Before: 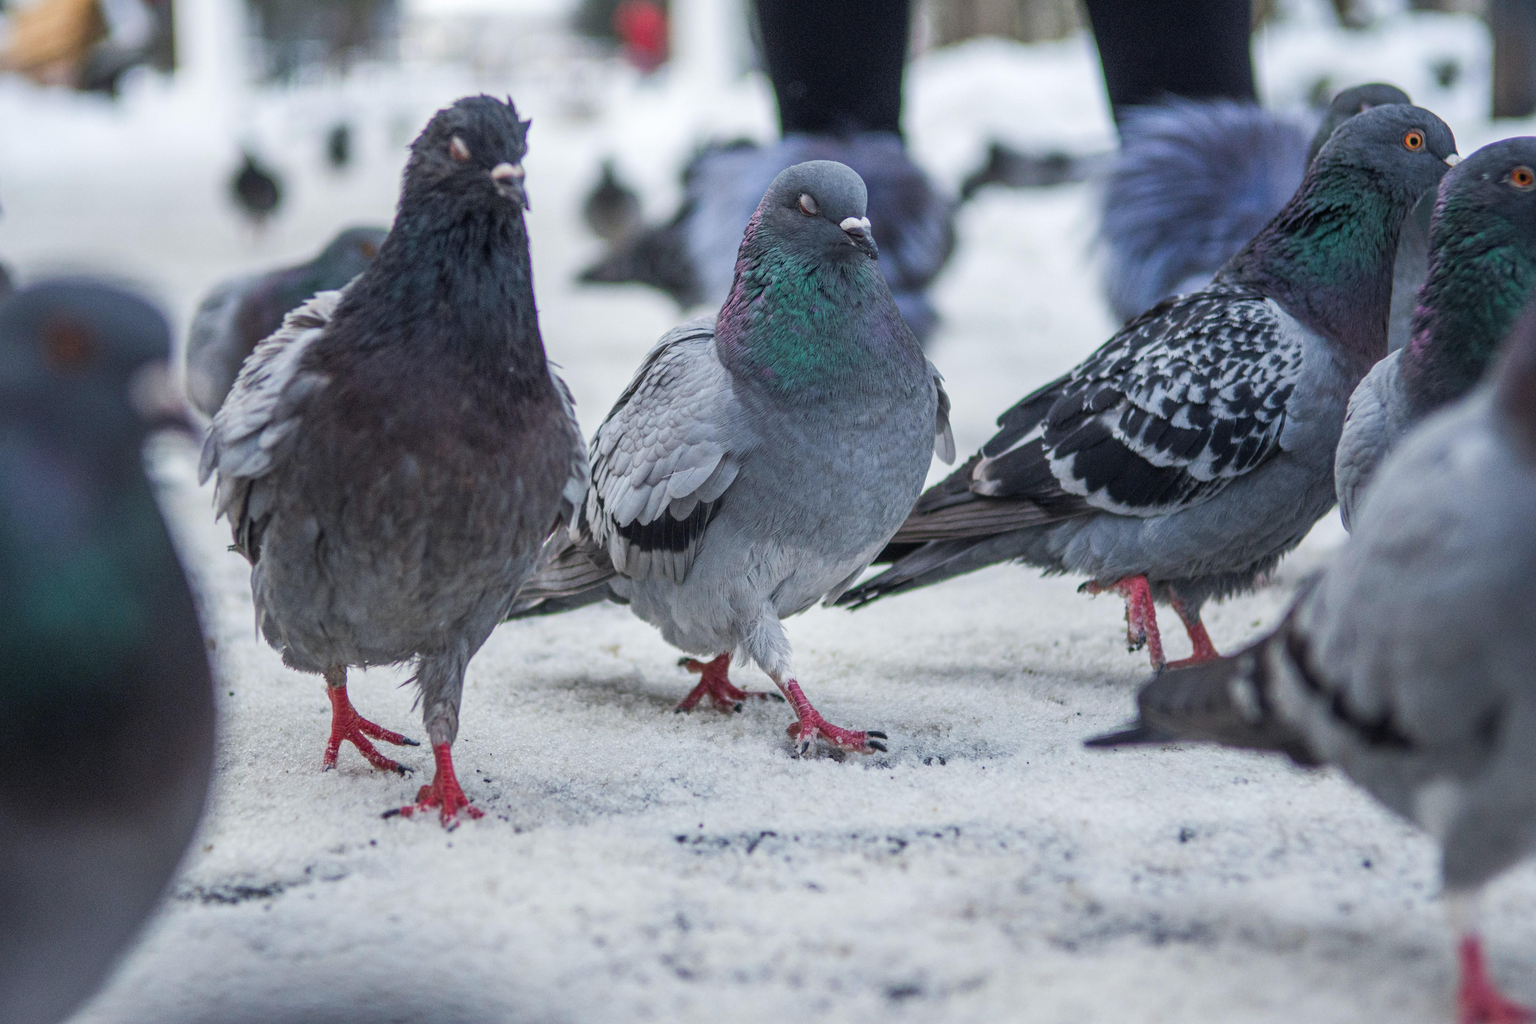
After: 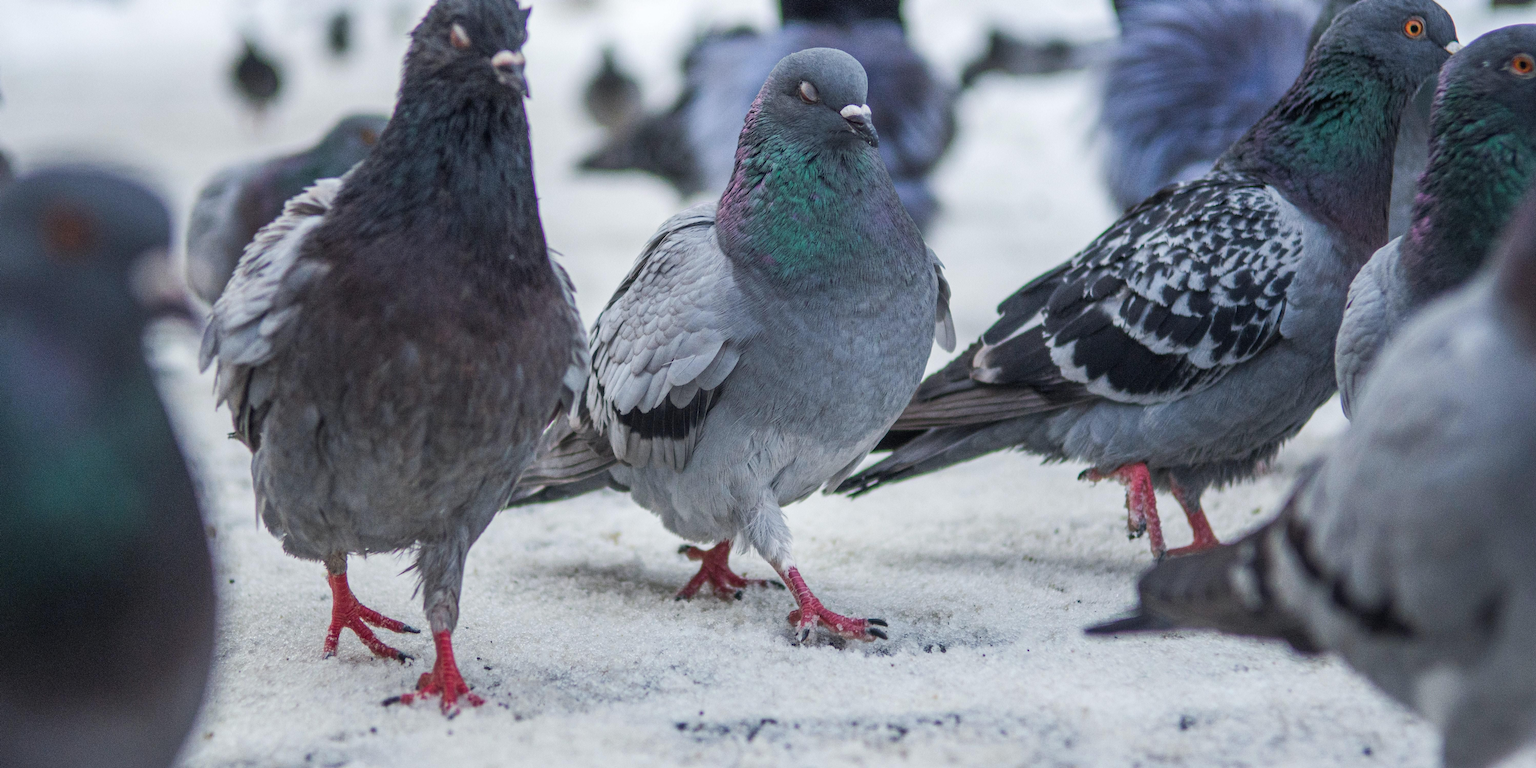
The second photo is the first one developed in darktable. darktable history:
crop: top 11.046%, bottom 13.873%
